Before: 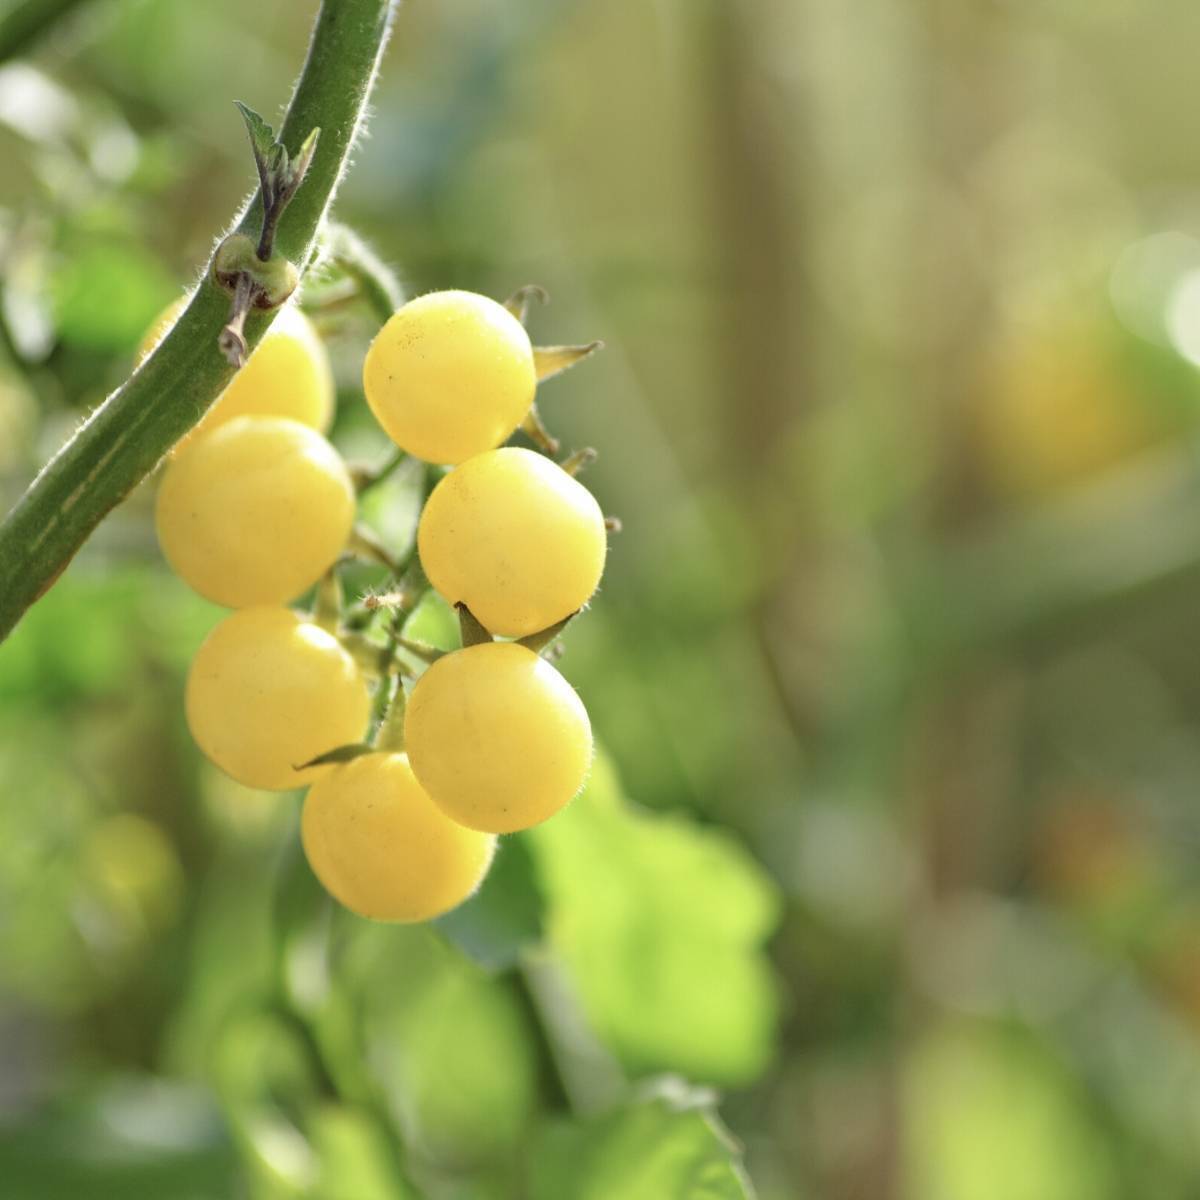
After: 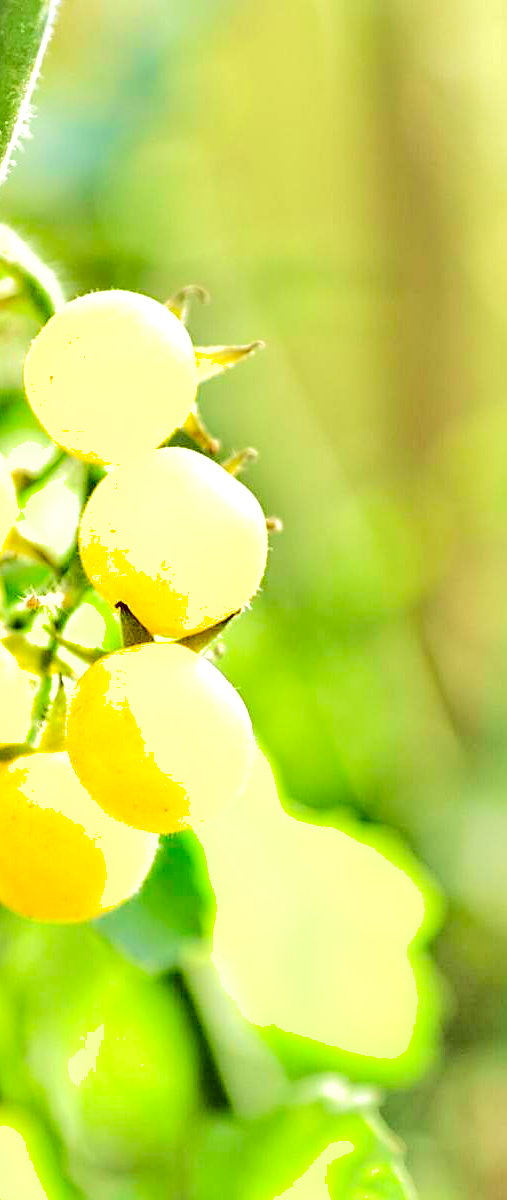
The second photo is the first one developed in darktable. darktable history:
exposure: exposure 0.769 EV, compensate exposure bias true, compensate highlight preservation false
crop: left 28.309%, right 29.392%
sharpen: on, module defaults
tone equalizer: -7 EV 0.152 EV, -6 EV 0.606 EV, -5 EV 1.18 EV, -4 EV 1.3 EV, -3 EV 1.16 EV, -2 EV 0.6 EV, -1 EV 0.168 EV, edges refinement/feathering 500, mask exposure compensation -1.57 EV, preserve details no
velvia: on, module defaults
contrast brightness saturation: saturation 0.098
shadows and highlights: soften with gaussian
